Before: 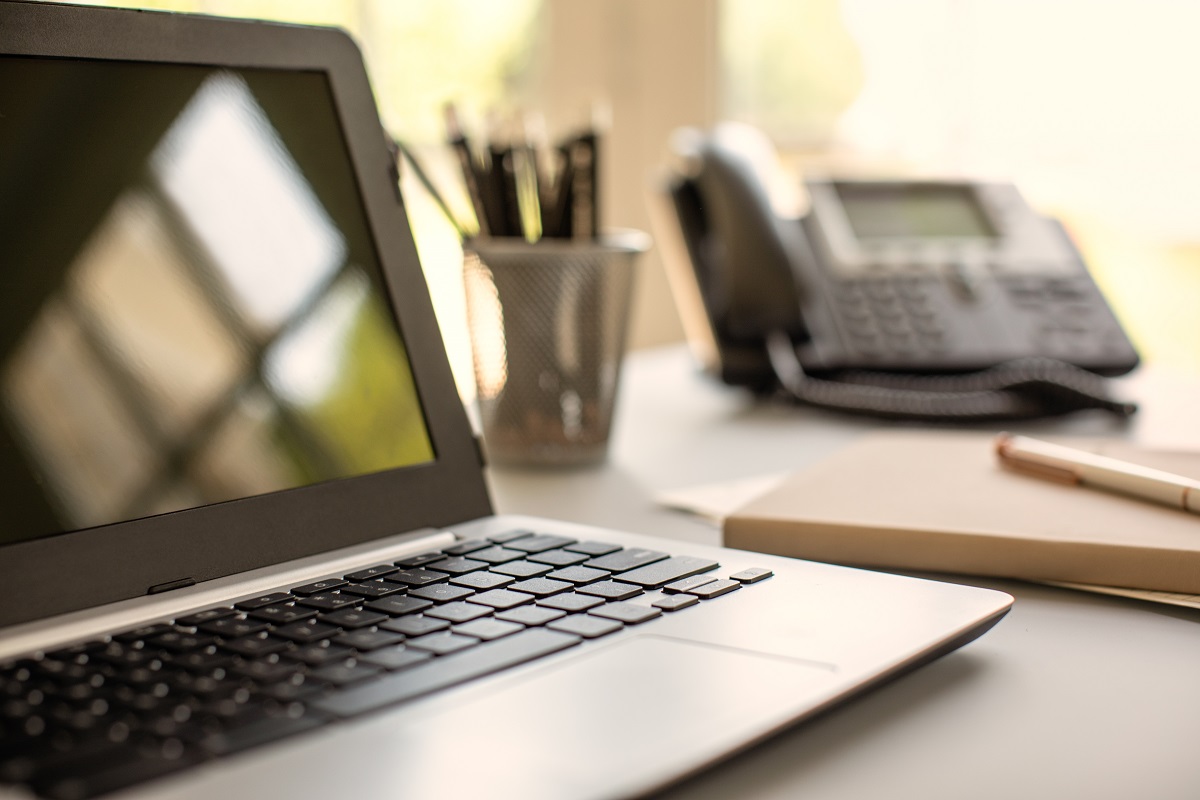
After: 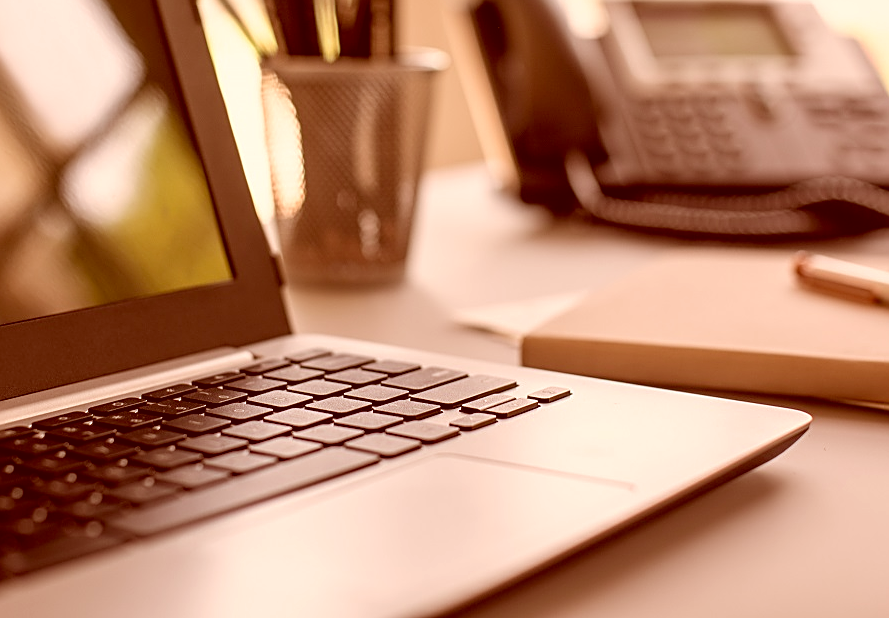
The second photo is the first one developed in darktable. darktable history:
color correction: highlights a* 9.15, highlights b* 9.02, shadows a* 39.53, shadows b* 39.79, saturation 0.823
crop: left 16.853%, top 22.666%, right 9.022%
sharpen: on, module defaults
tone equalizer: edges refinement/feathering 500, mask exposure compensation -1.57 EV, preserve details no
